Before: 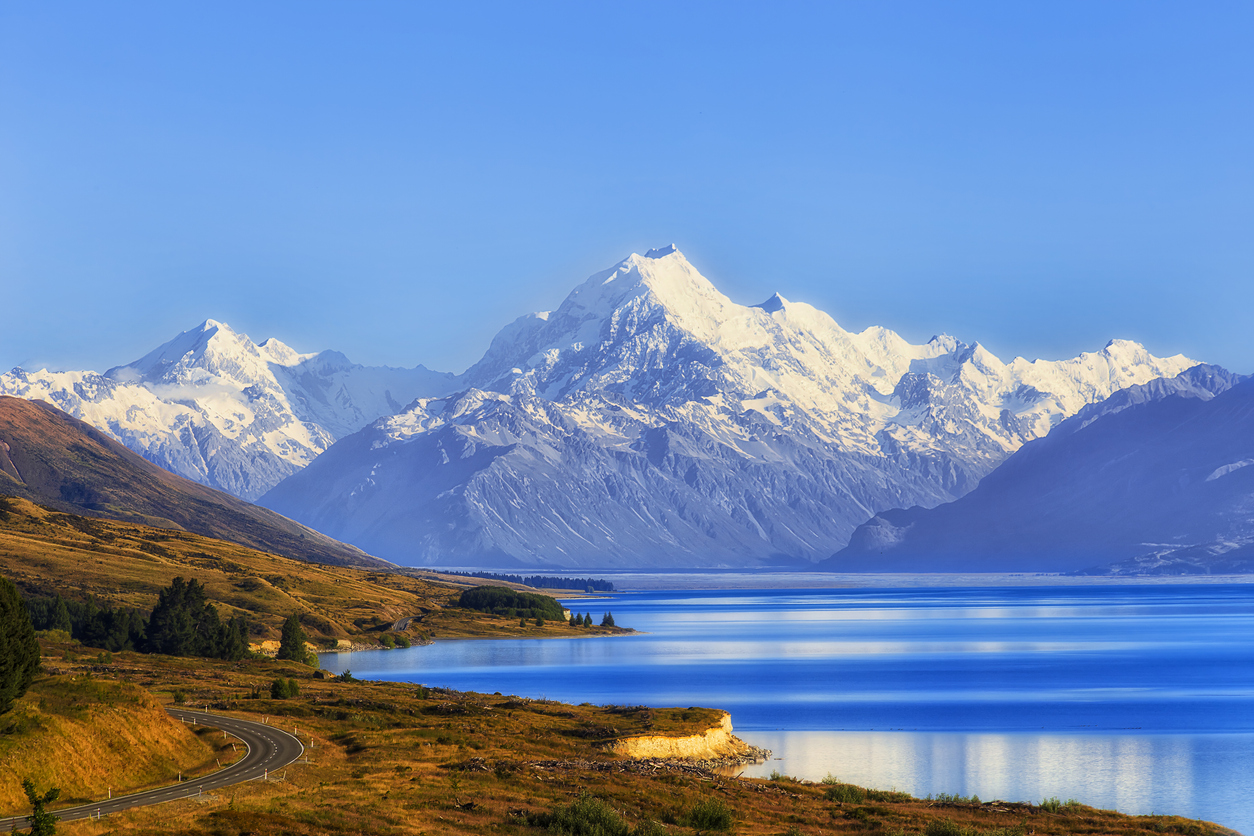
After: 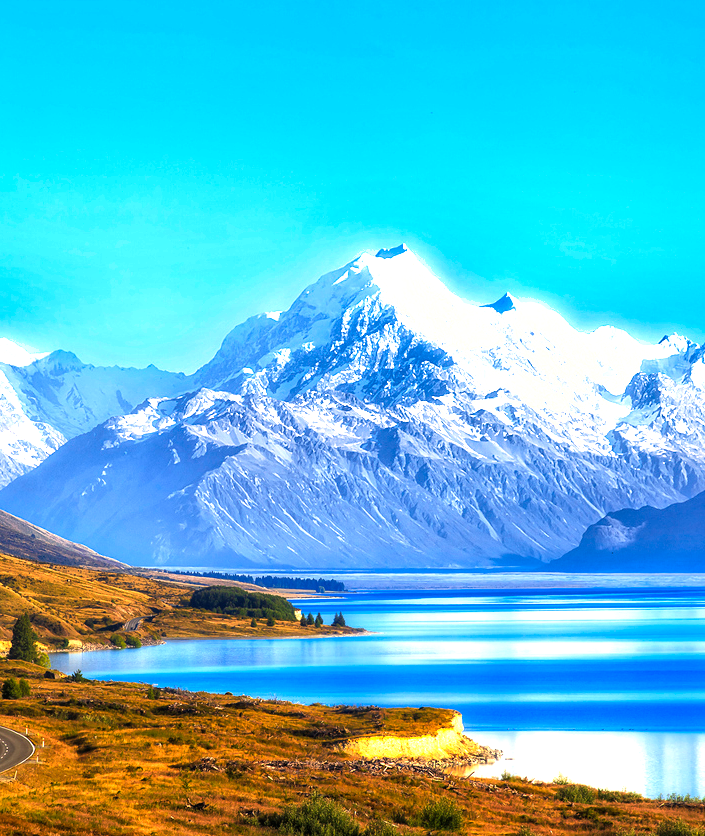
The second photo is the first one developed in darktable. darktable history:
exposure: black level correction 0, exposure 1.2 EV, compensate exposure bias true, compensate highlight preservation false
shadows and highlights: radius 133.83, soften with gaussian
crop: left 21.496%, right 22.254%
